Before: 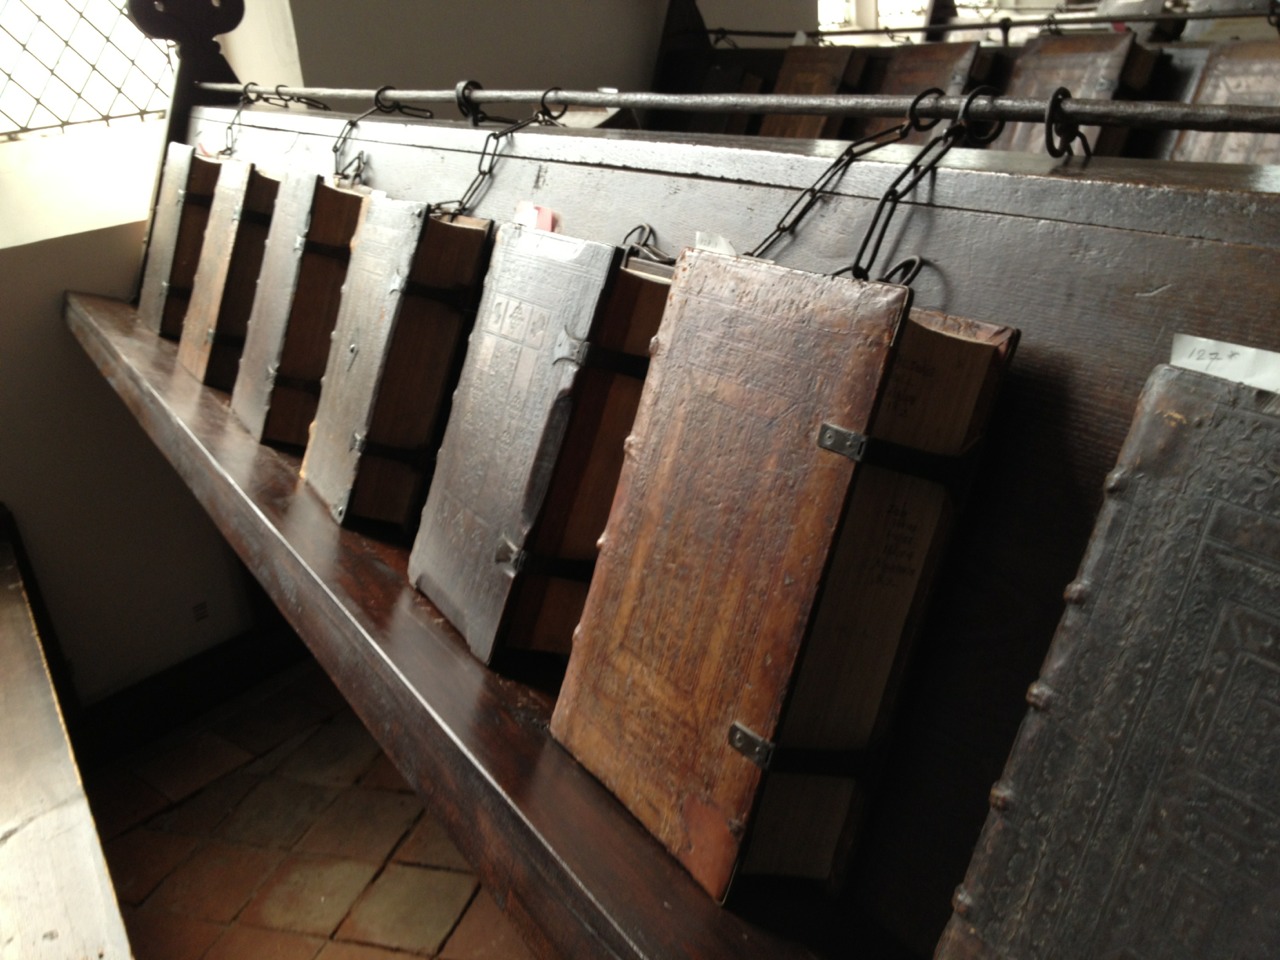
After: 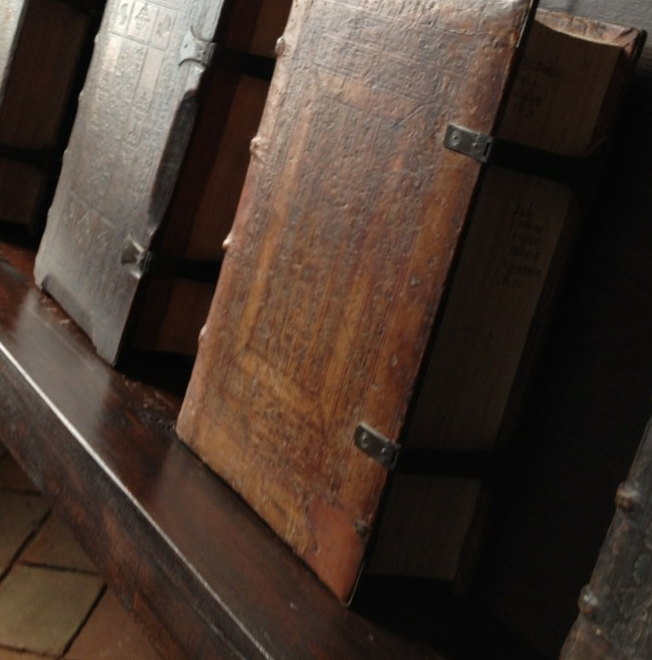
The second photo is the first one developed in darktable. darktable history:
tone equalizer: on, module defaults
crop and rotate: left 29.237%, top 31.152%, right 19.807%
